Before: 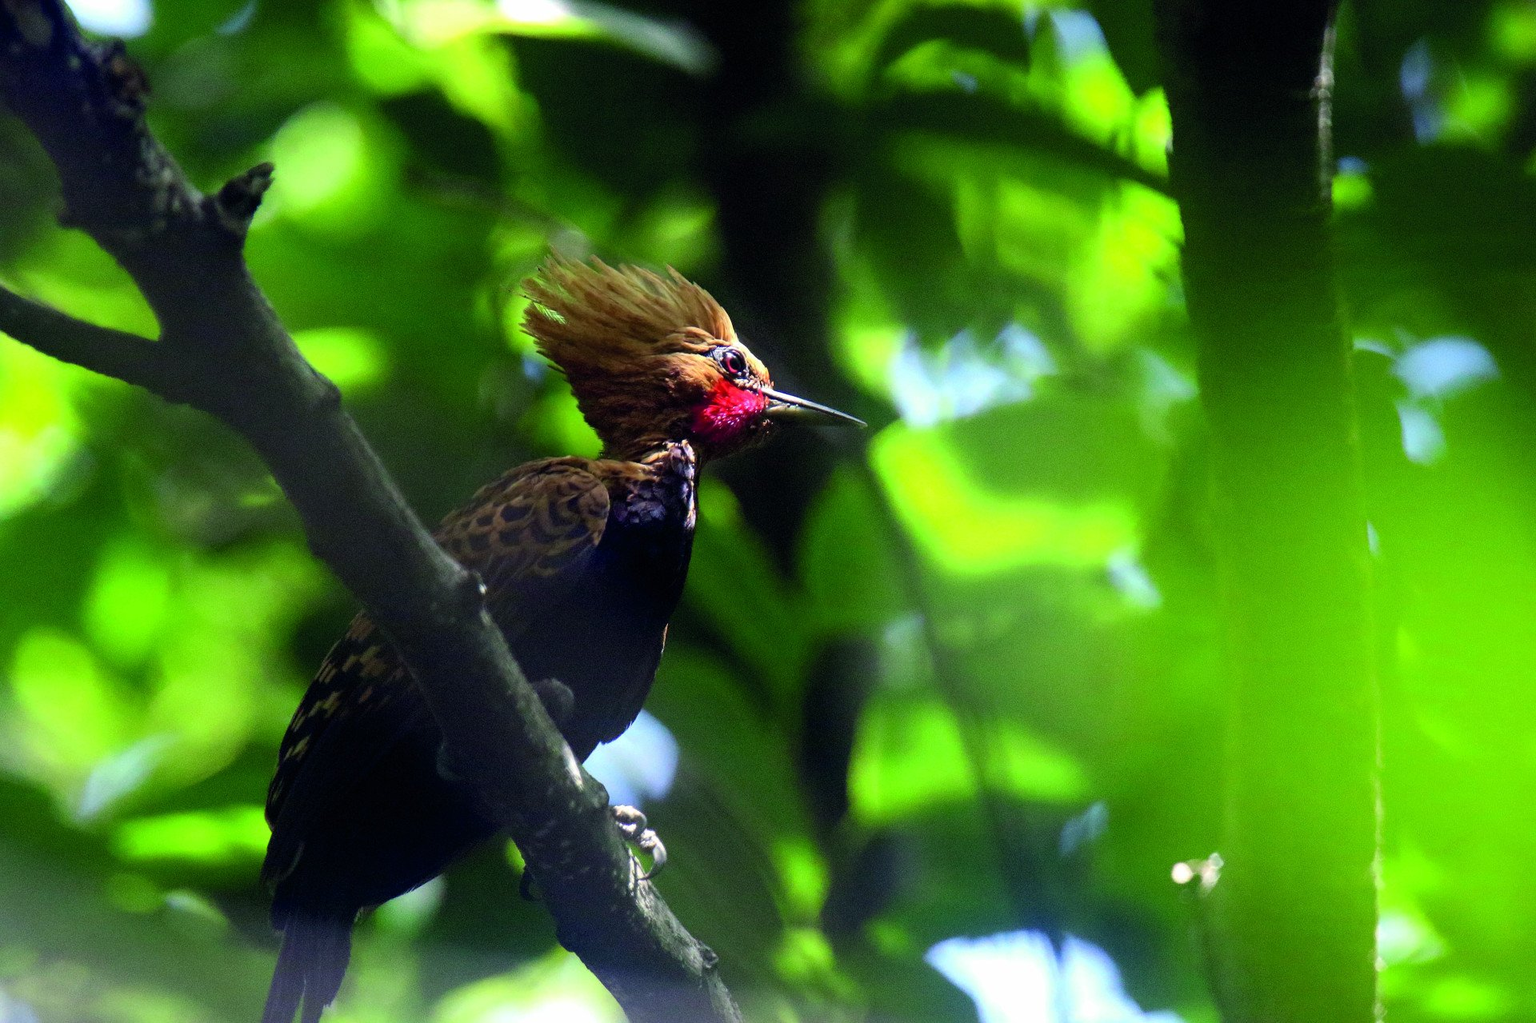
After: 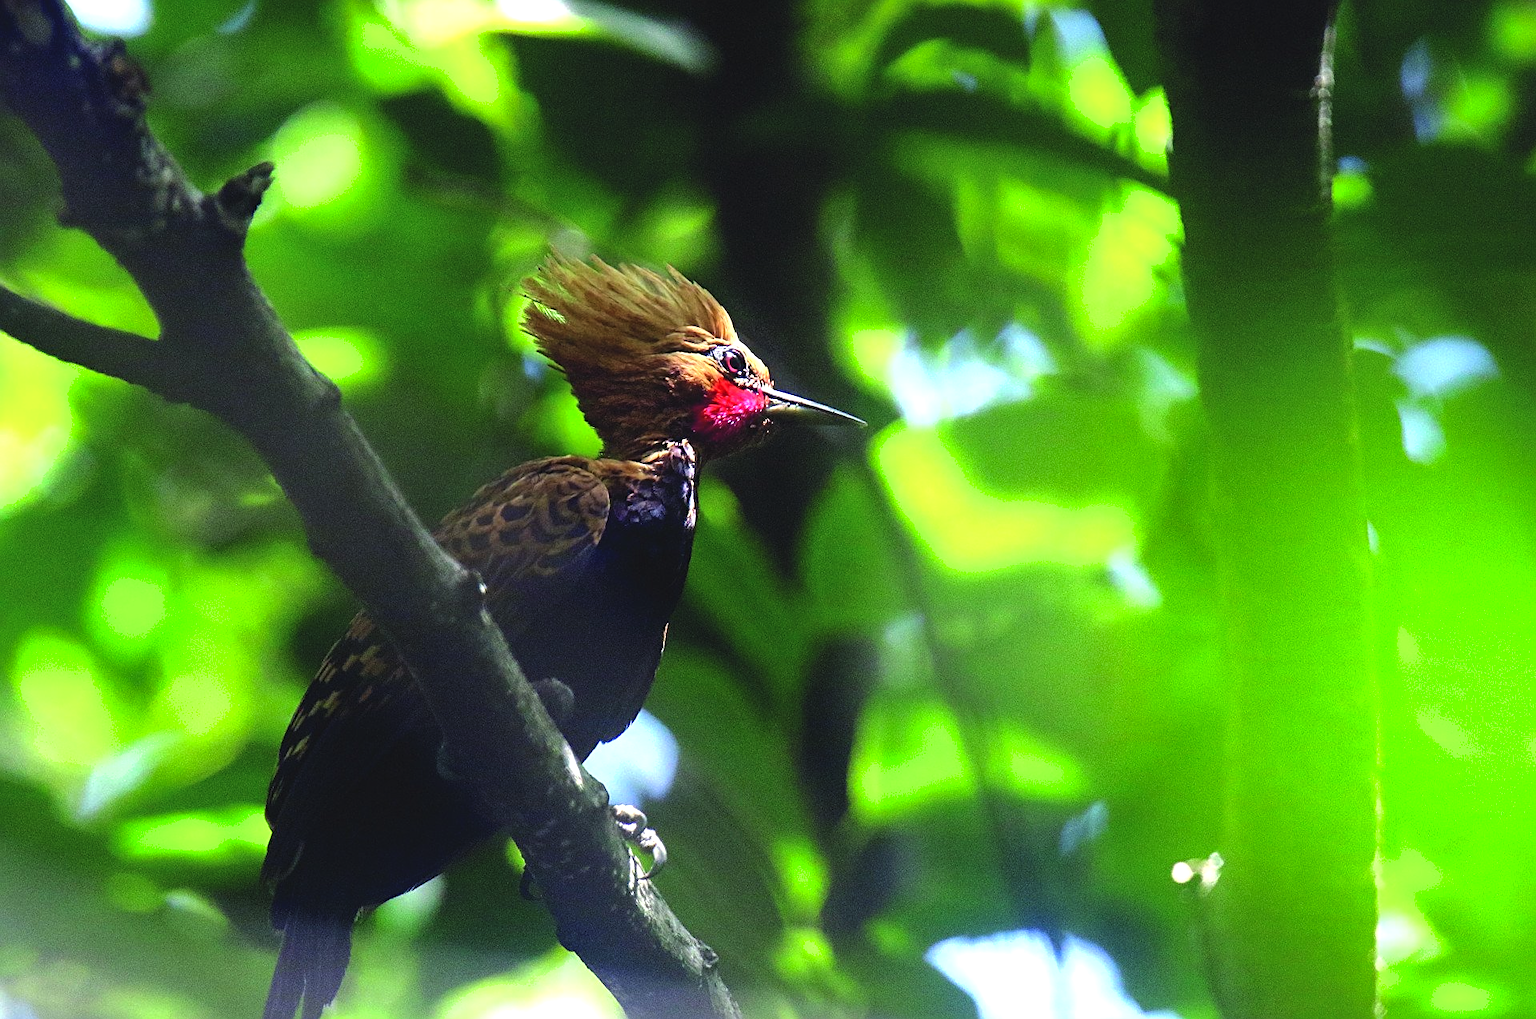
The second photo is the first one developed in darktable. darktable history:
sharpen: on, module defaults
crop: top 0.156%, bottom 0.205%
exposure: black level correction -0.005, exposure 0.621 EV, compensate highlight preservation false
shadows and highlights: shadows -20.55, white point adjustment -1.82, highlights -34.89
